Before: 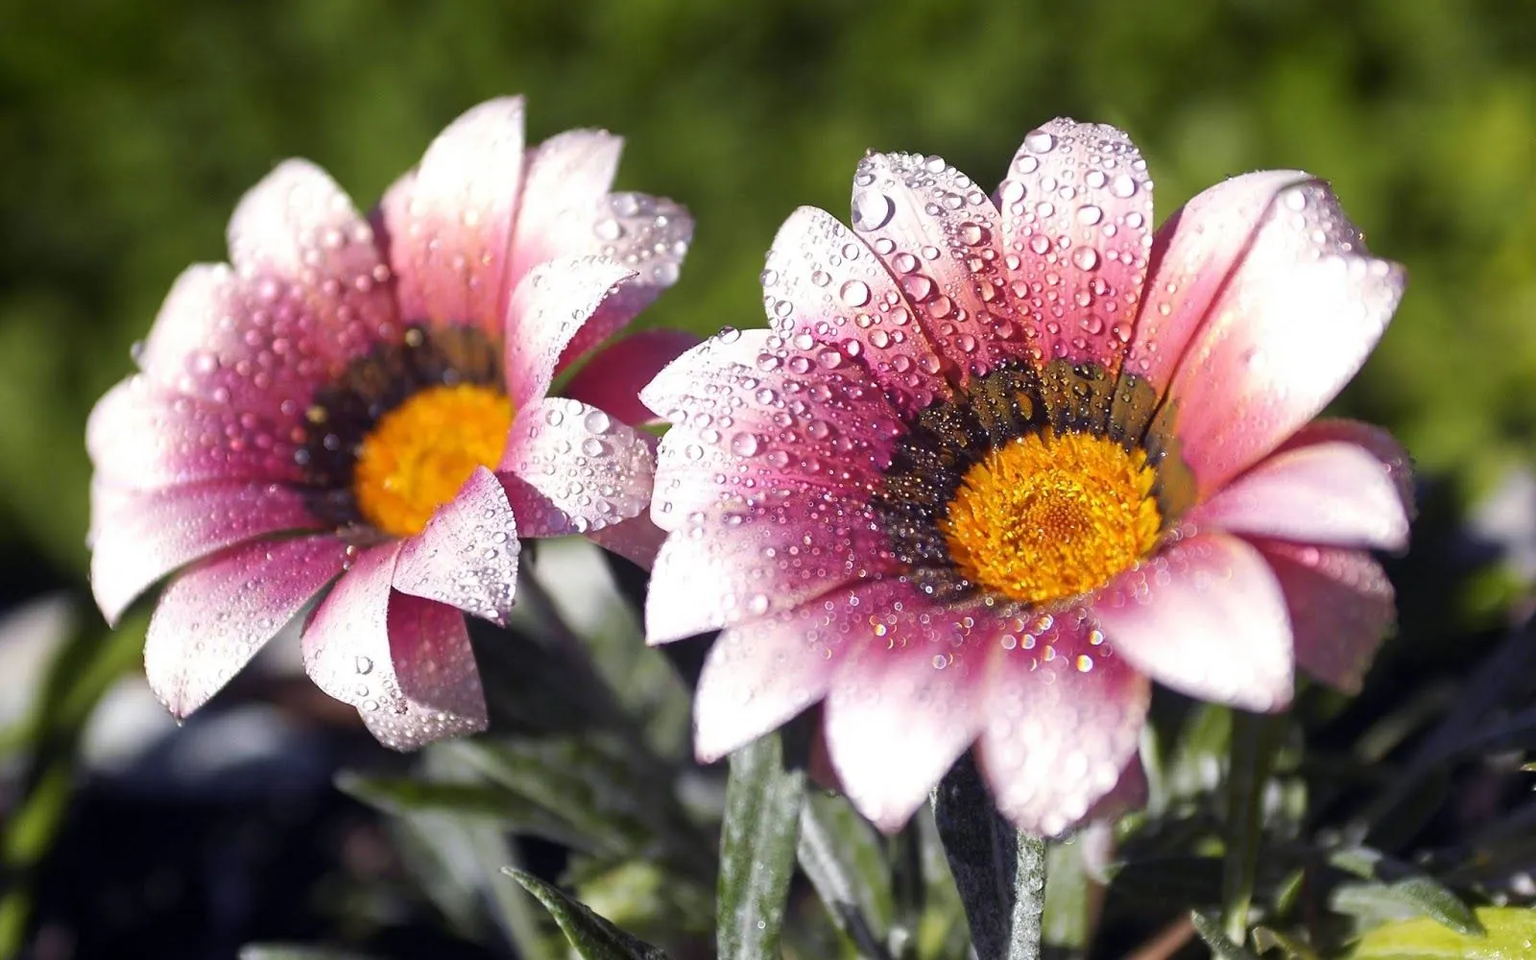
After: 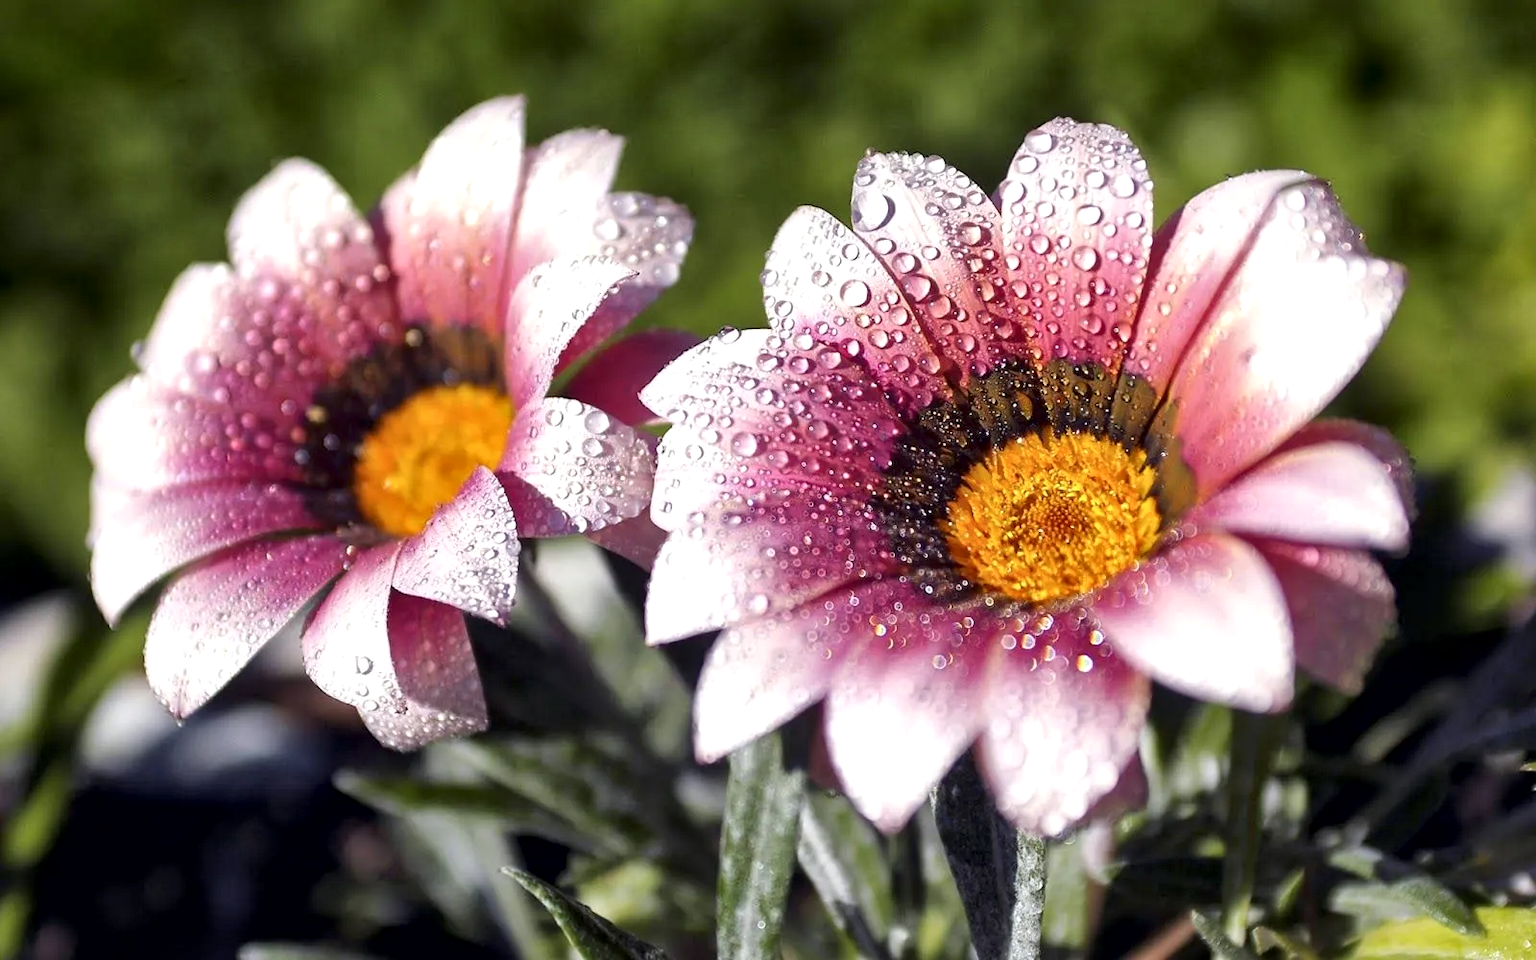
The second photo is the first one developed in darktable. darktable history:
local contrast: mode bilateral grid, contrast 19, coarseness 50, detail 173%, midtone range 0.2
